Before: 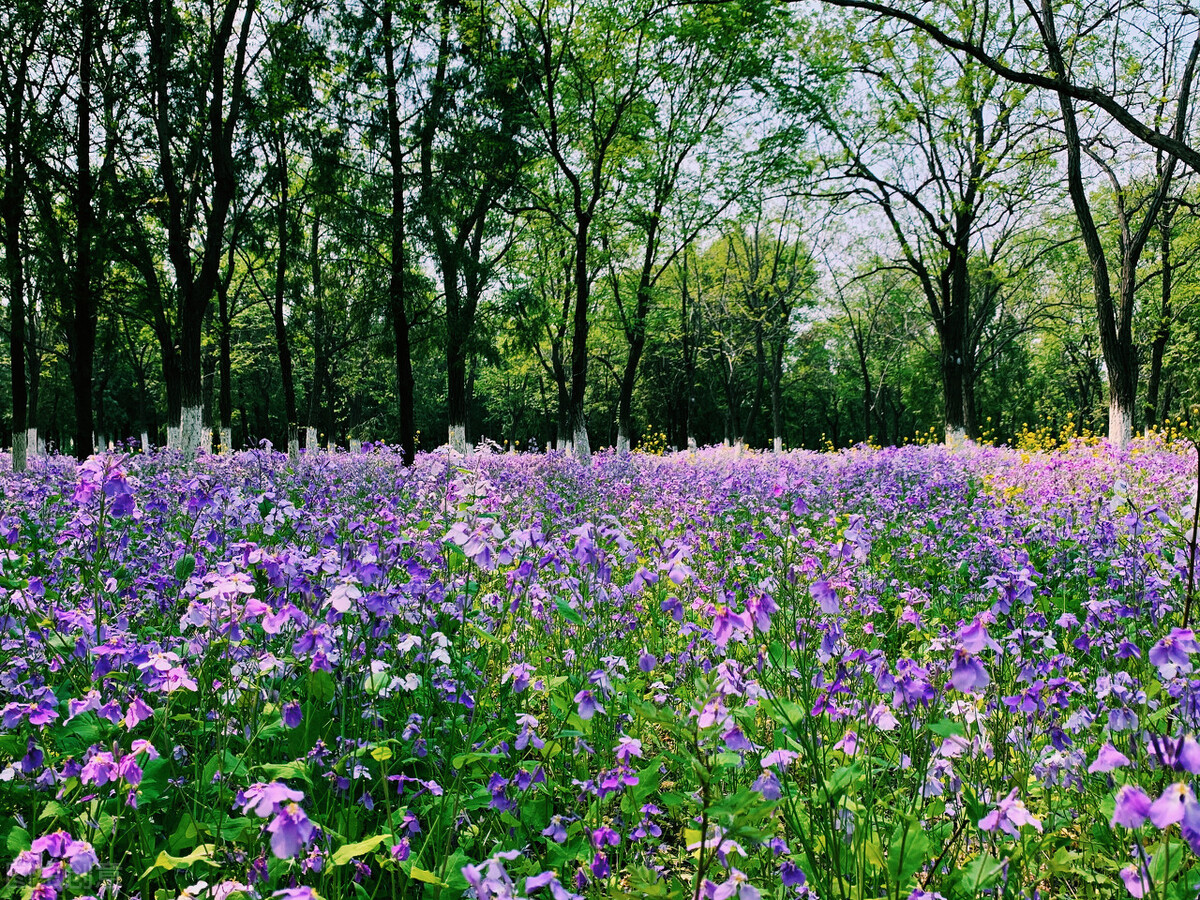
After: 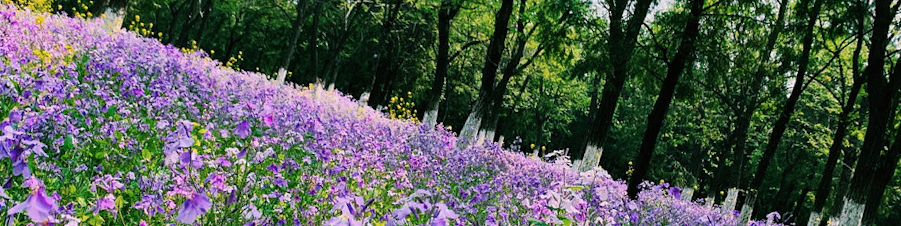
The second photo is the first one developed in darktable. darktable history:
crop and rotate: angle 16.12°, top 30.835%, bottom 35.653%
exposure: exposure -0.021 EV, compensate highlight preservation false
